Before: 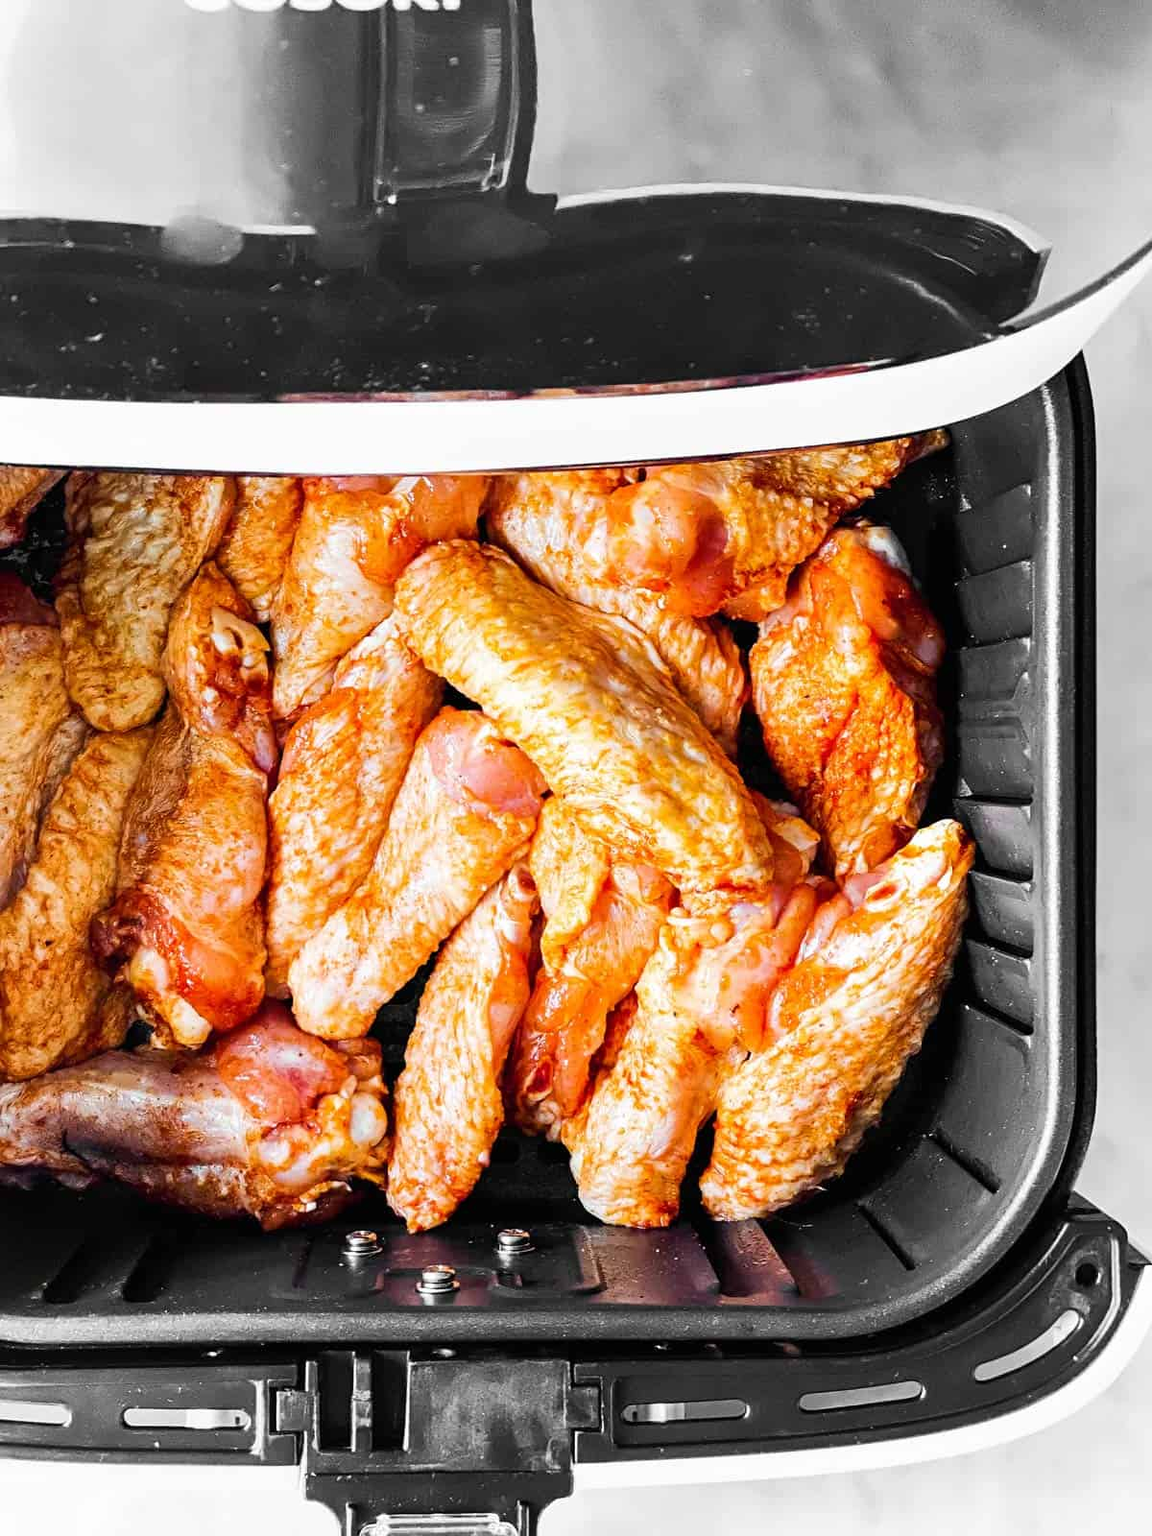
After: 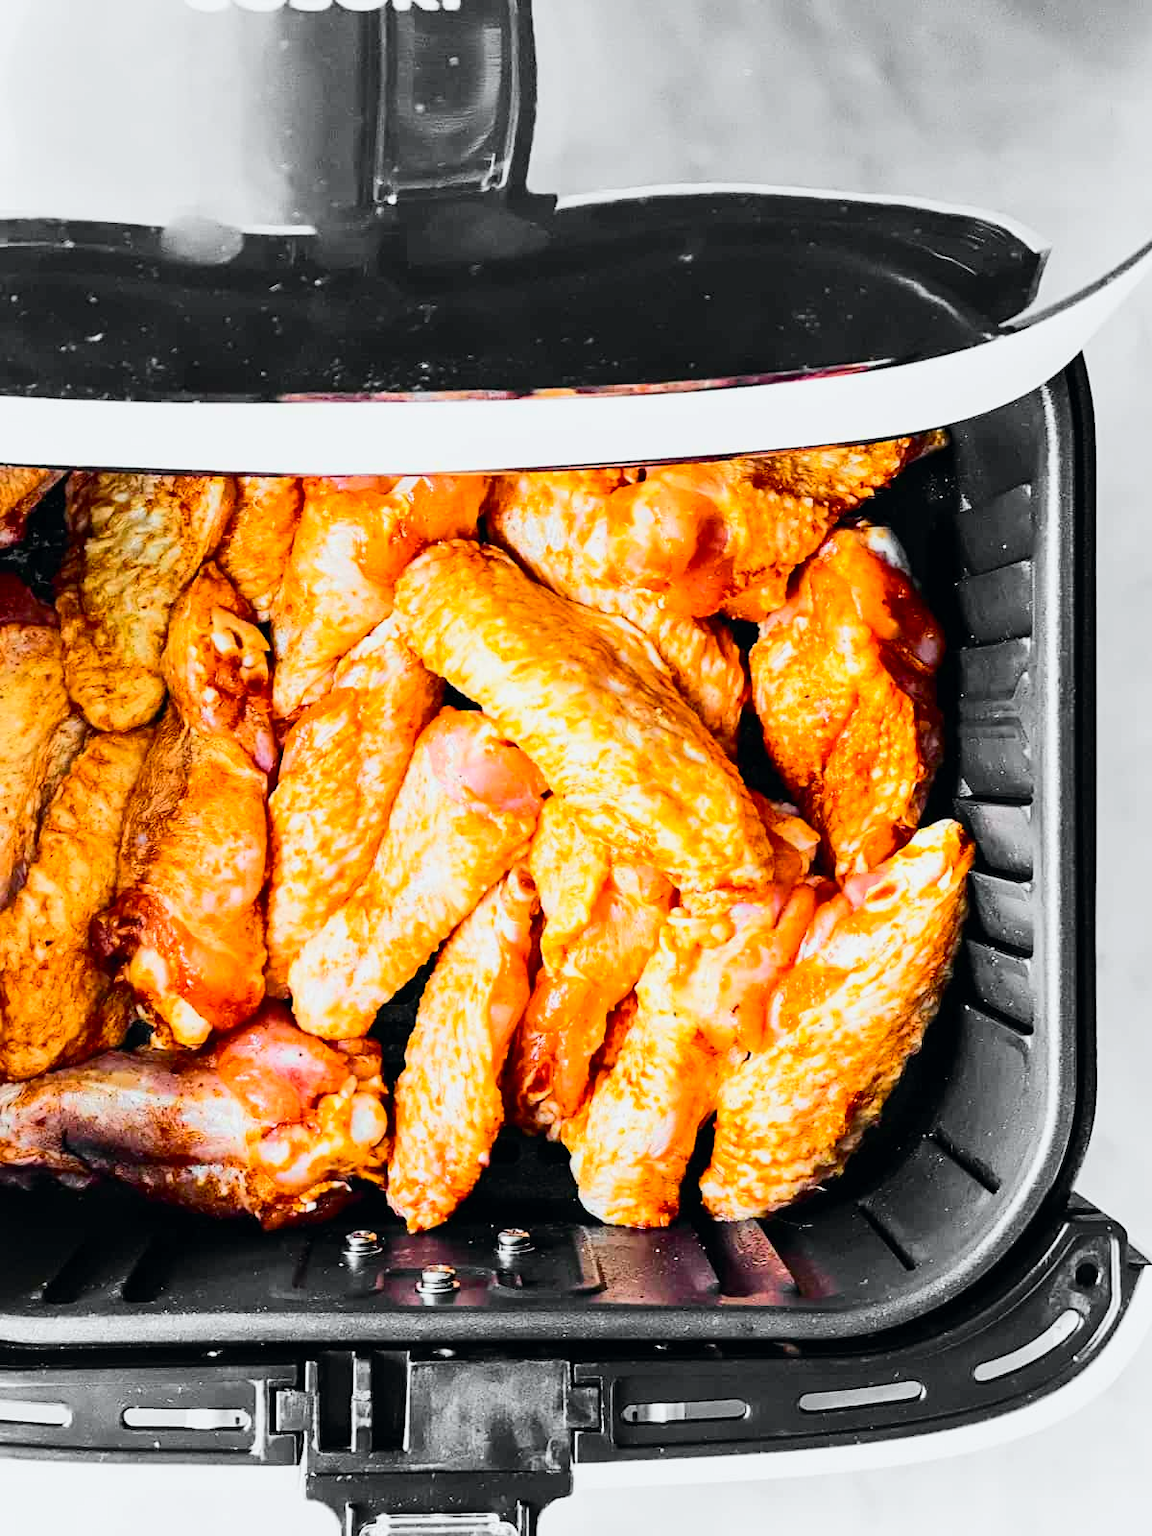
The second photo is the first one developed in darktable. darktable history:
tone curve: curves: ch0 [(0, 0) (0.11, 0.081) (0.256, 0.259) (0.398, 0.475) (0.498, 0.611) (0.65, 0.757) (0.835, 0.883) (1, 0.961)]; ch1 [(0, 0) (0.346, 0.307) (0.408, 0.369) (0.453, 0.457) (0.482, 0.479) (0.502, 0.498) (0.521, 0.51) (0.553, 0.554) (0.618, 0.65) (0.693, 0.727) (1, 1)]; ch2 [(0, 0) (0.366, 0.337) (0.434, 0.46) (0.485, 0.494) (0.5, 0.494) (0.511, 0.508) (0.537, 0.55) (0.579, 0.599) (0.621, 0.693) (1, 1)], color space Lab, independent channels, preserve colors none
